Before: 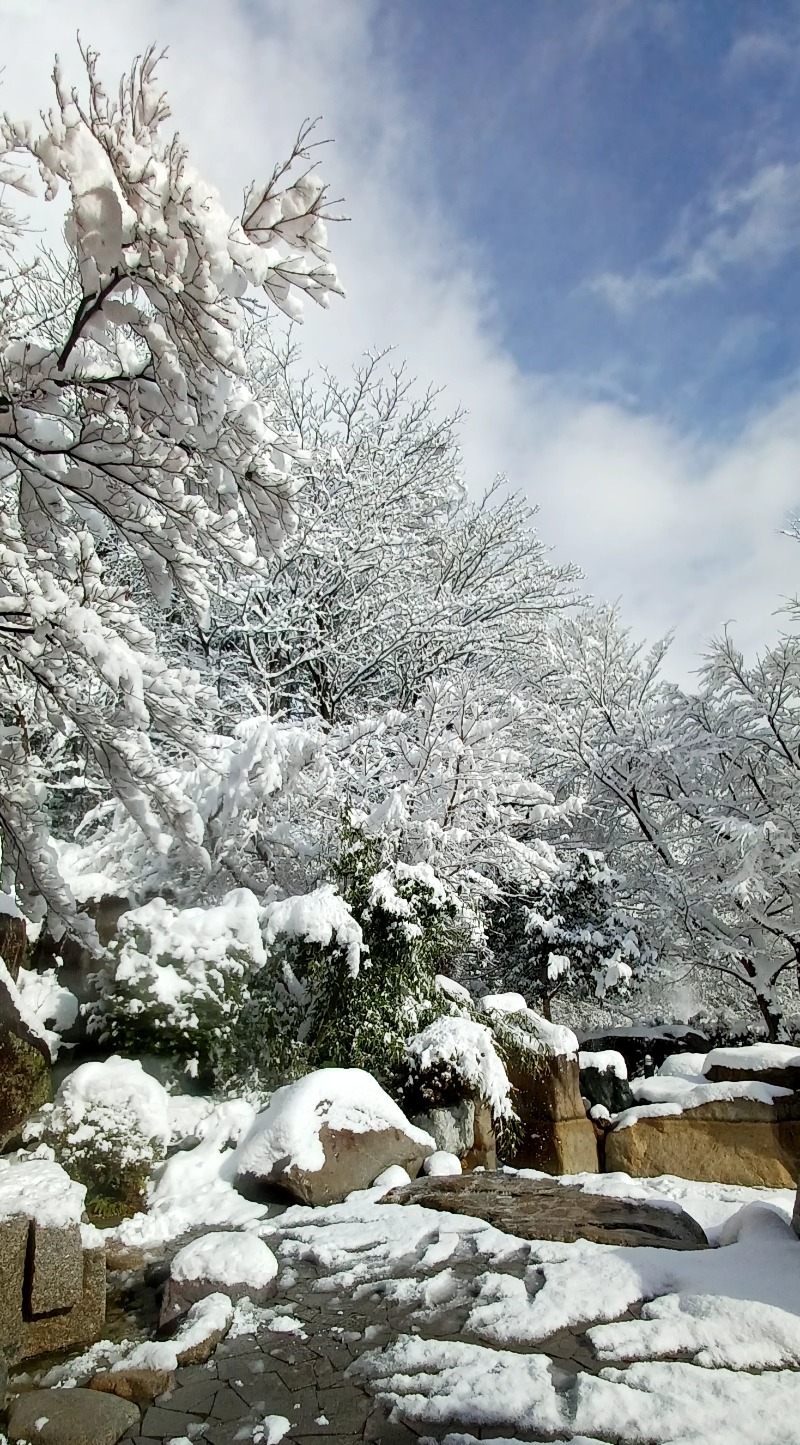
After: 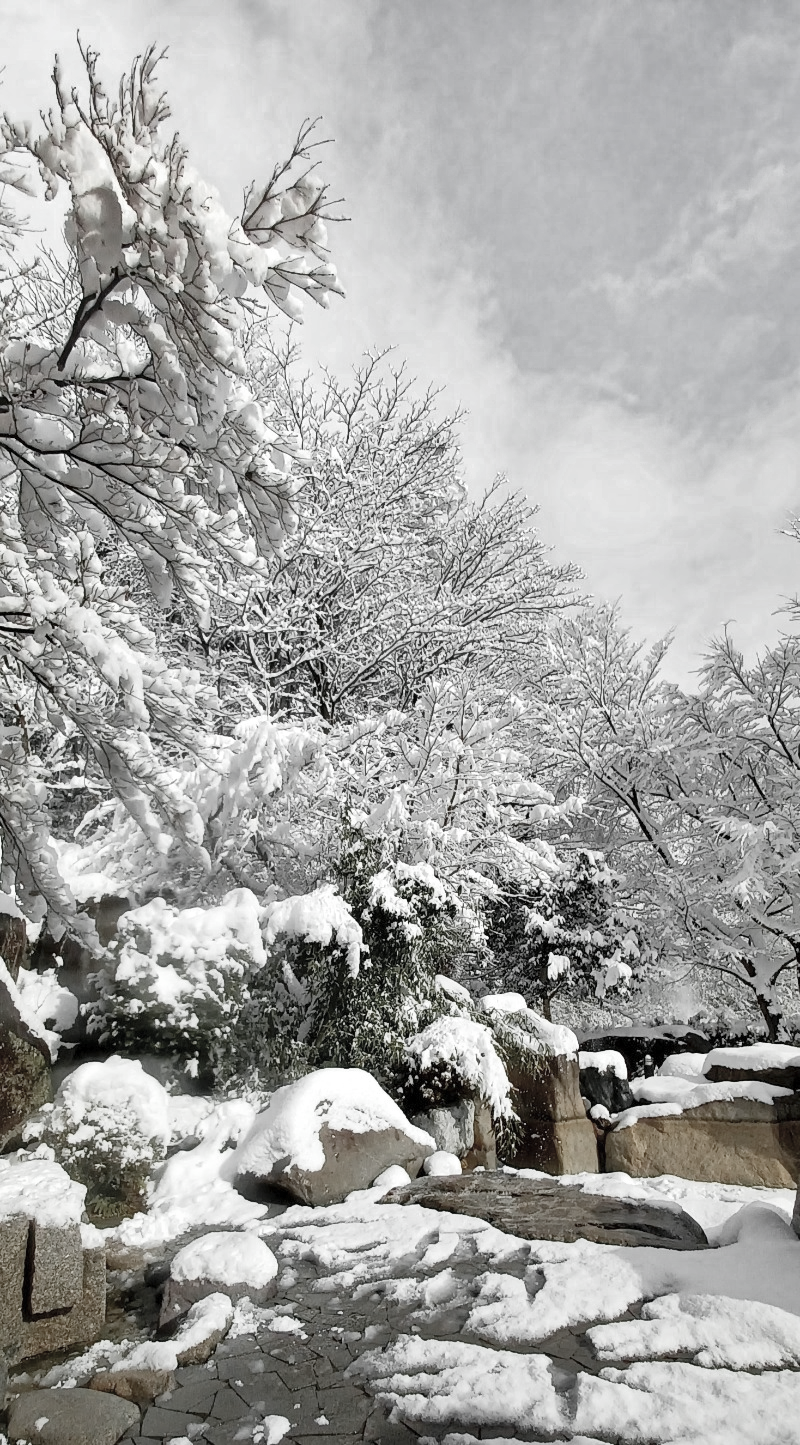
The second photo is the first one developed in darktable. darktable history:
shadows and highlights: low approximation 0.01, soften with gaussian
color zones: curves: ch0 [(0, 0.613) (0.01, 0.613) (0.245, 0.448) (0.498, 0.529) (0.642, 0.665) (0.879, 0.777) (0.99, 0.613)]; ch1 [(0, 0.035) (0.121, 0.189) (0.259, 0.197) (0.415, 0.061) (0.589, 0.022) (0.732, 0.022) (0.857, 0.026) (0.991, 0.053)]
levels: levels [0, 0.445, 1]
